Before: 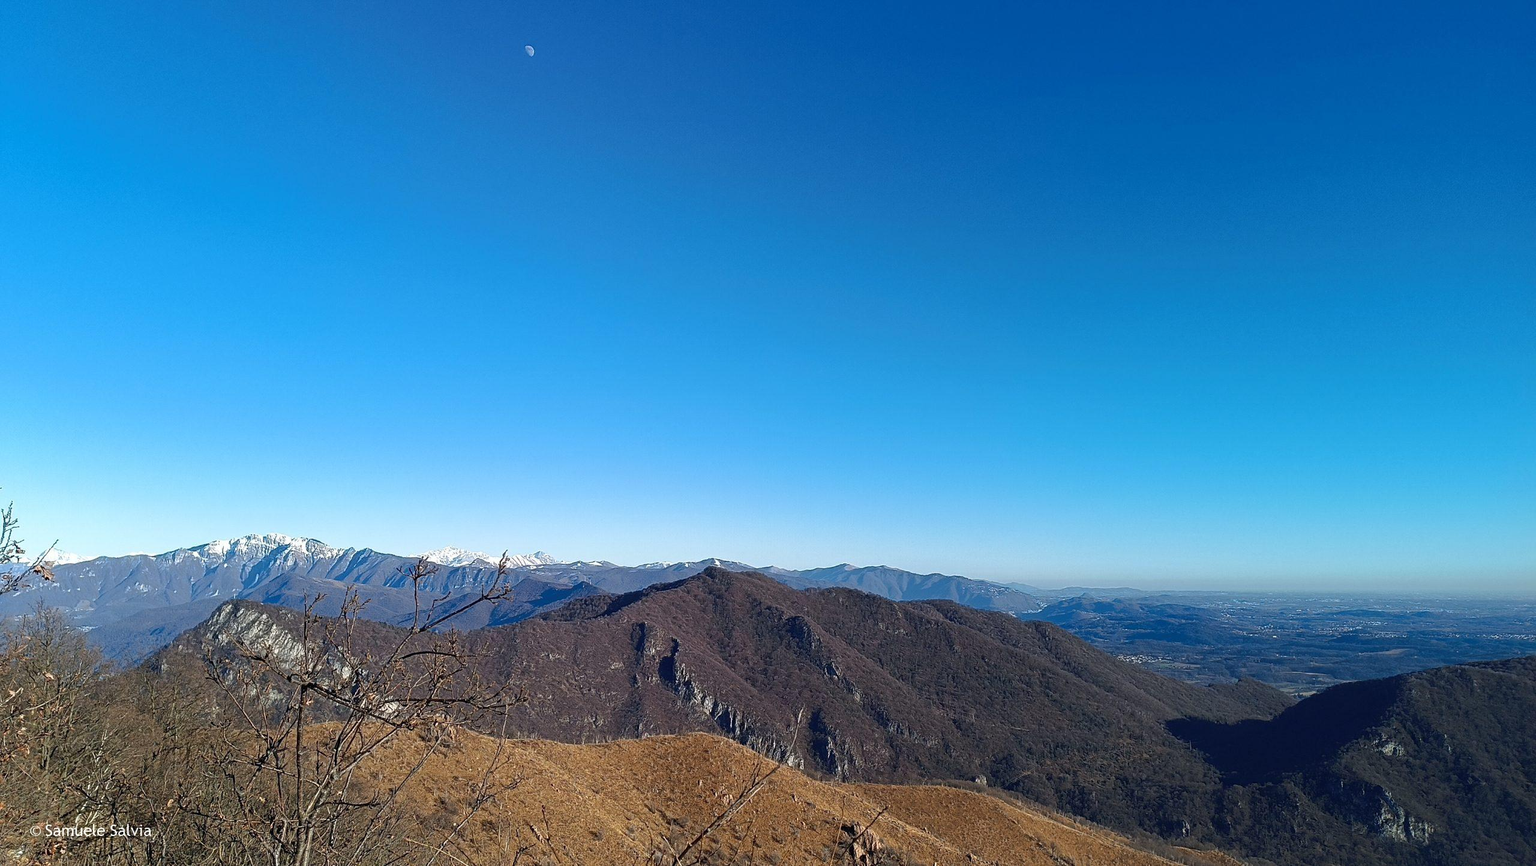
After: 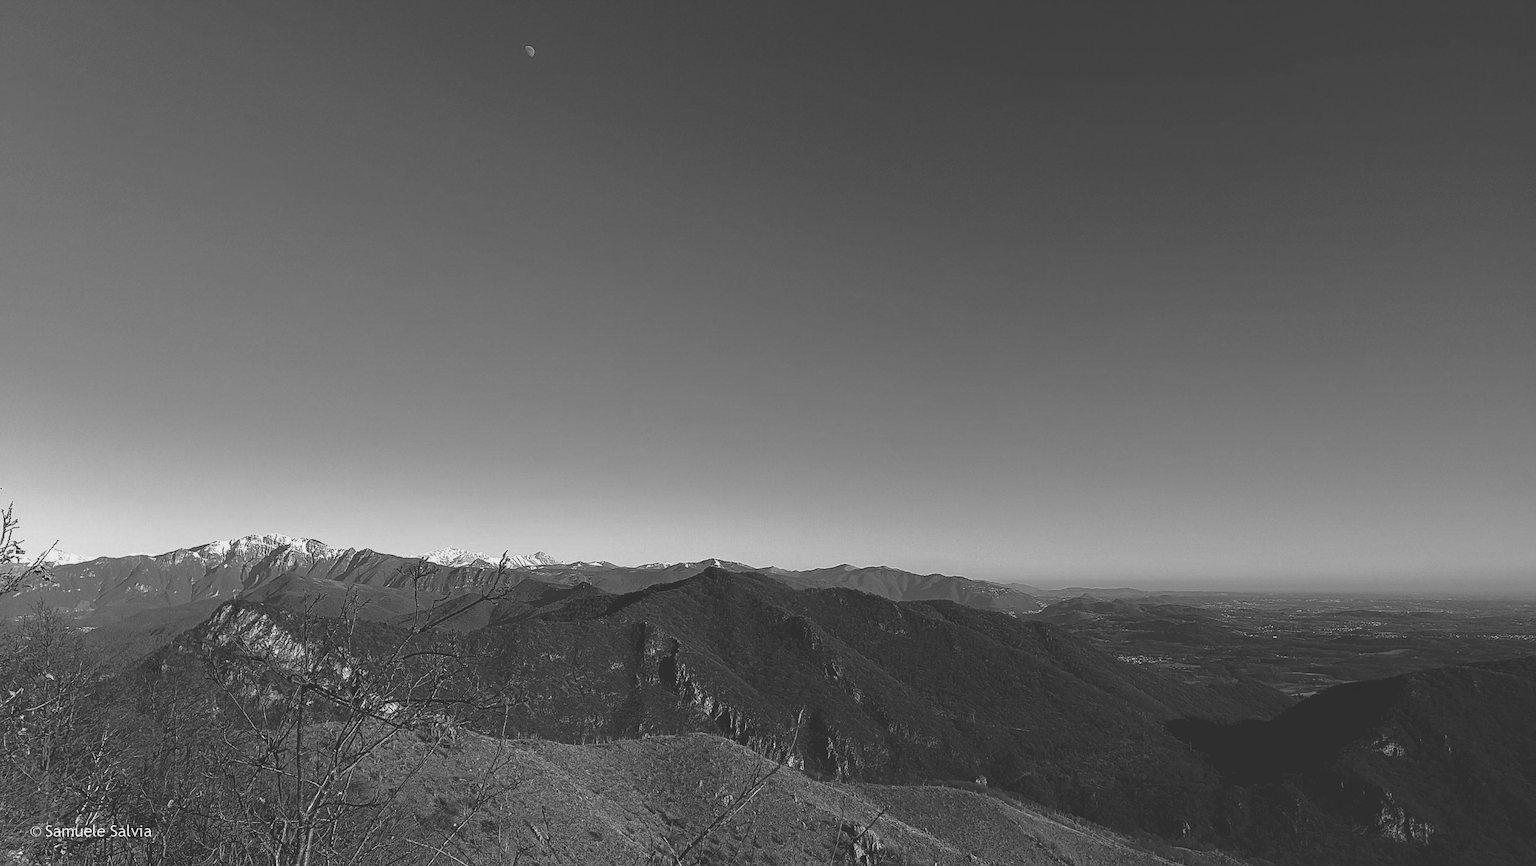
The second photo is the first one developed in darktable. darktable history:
monochrome: a -4.13, b 5.16, size 1
exposure: black level correction 0.009, exposure -0.159 EV, compensate highlight preservation false
rgb curve: curves: ch0 [(0, 0.186) (0.314, 0.284) (0.775, 0.708) (1, 1)], compensate middle gray true, preserve colors none
